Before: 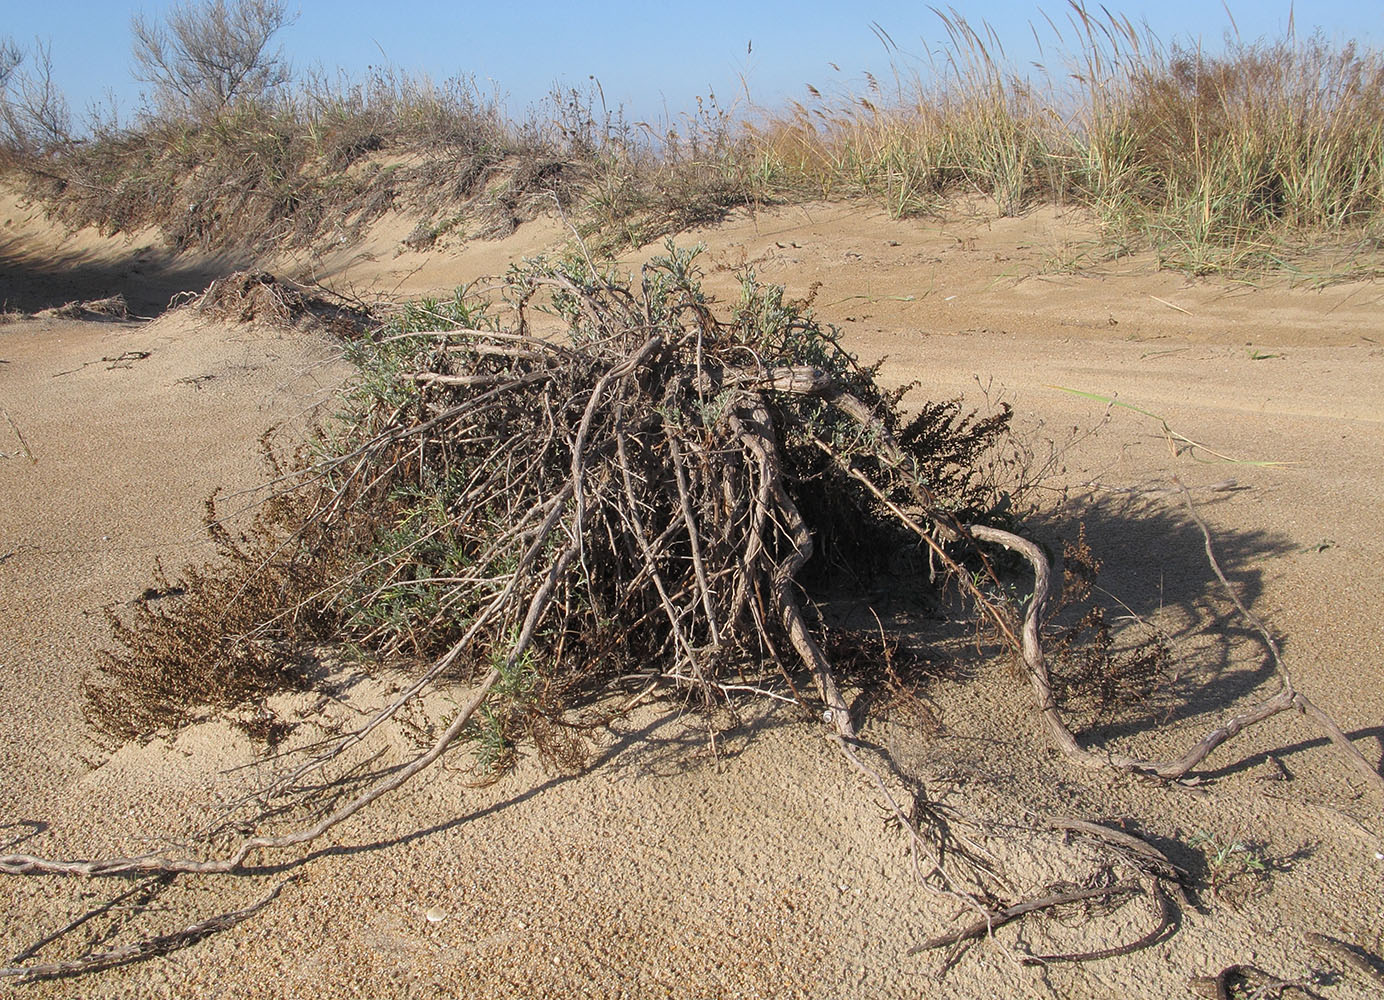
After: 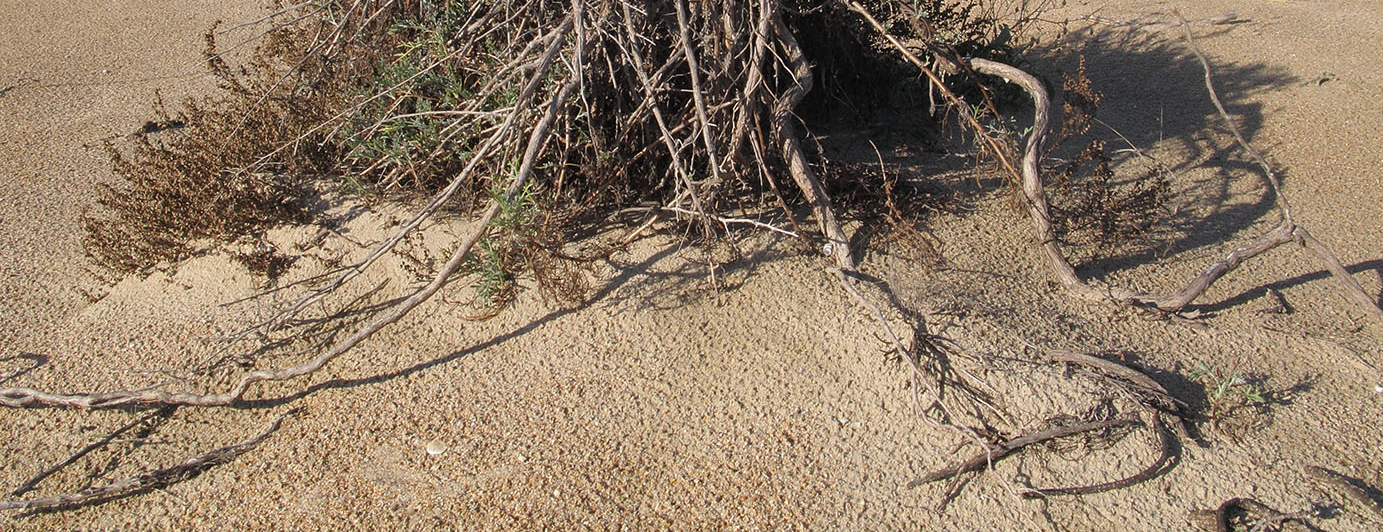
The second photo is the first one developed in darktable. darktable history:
crop and rotate: top 46.798%, right 0.051%
